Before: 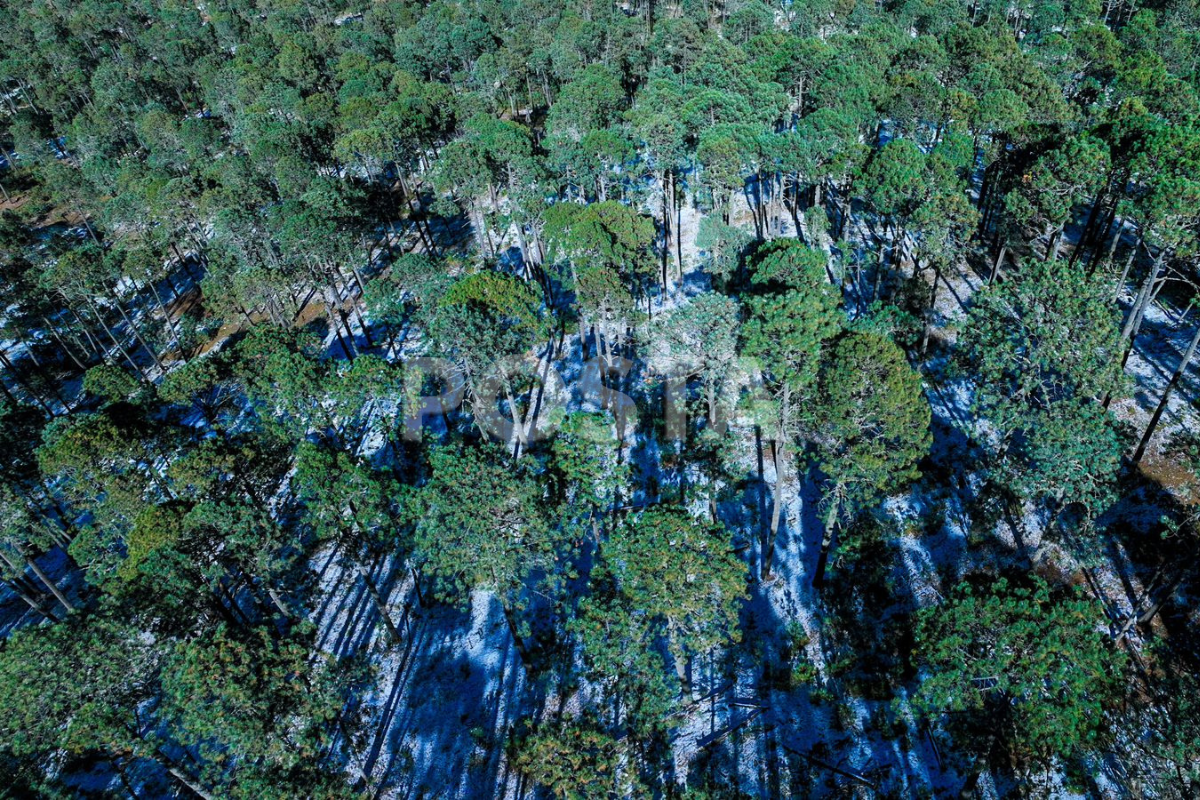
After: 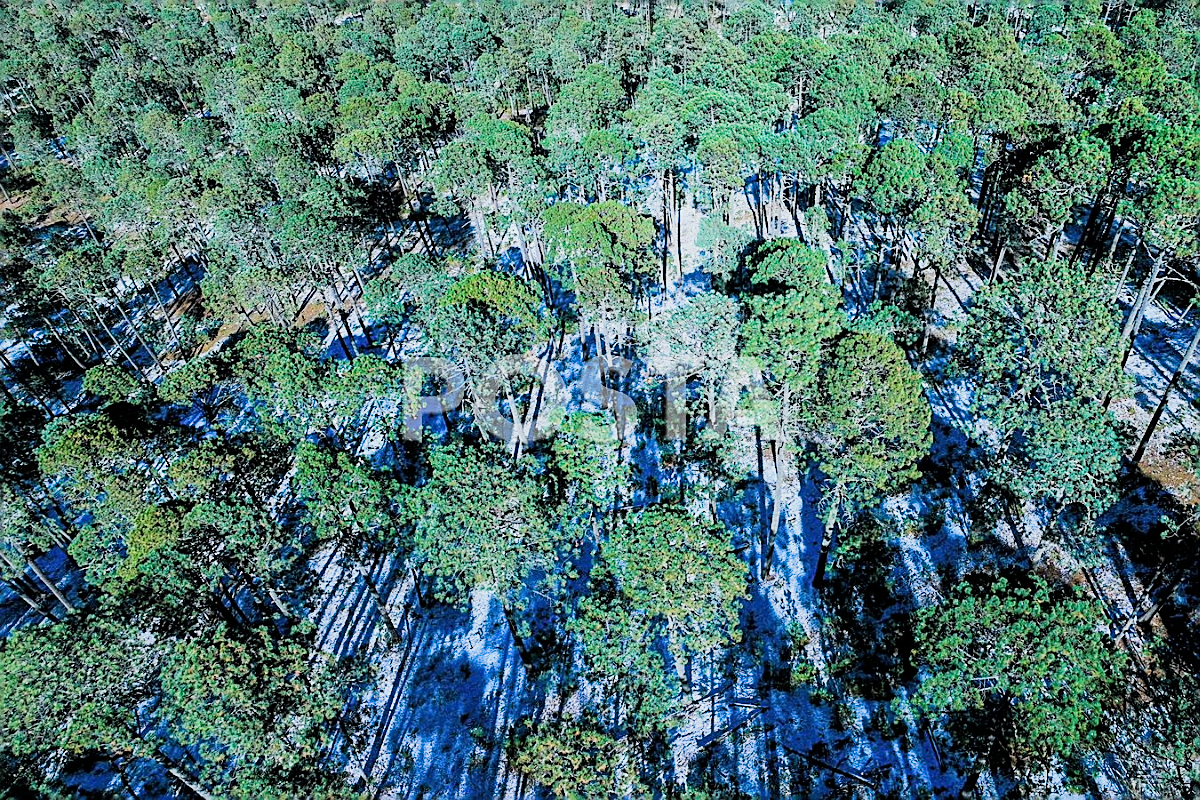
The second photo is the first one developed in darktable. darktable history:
exposure: black level correction 0, exposure 1.2 EV, compensate highlight preservation false
color balance rgb: contrast -30%
filmic rgb: black relative exposure -5 EV, hardness 2.88, contrast 1.4, highlights saturation mix -30%
sharpen: radius 1.4, amount 1.25, threshold 0.7
tone curve: curves: ch0 [(0, 0) (0.003, 0.003) (0.011, 0.011) (0.025, 0.025) (0.044, 0.045) (0.069, 0.07) (0.1, 0.101) (0.136, 0.138) (0.177, 0.18) (0.224, 0.228) (0.277, 0.281) (0.335, 0.34) (0.399, 0.405) (0.468, 0.475) (0.543, 0.551) (0.623, 0.633) (0.709, 0.72) (0.801, 0.813) (0.898, 0.907) (1, 1)], preserve colors none
